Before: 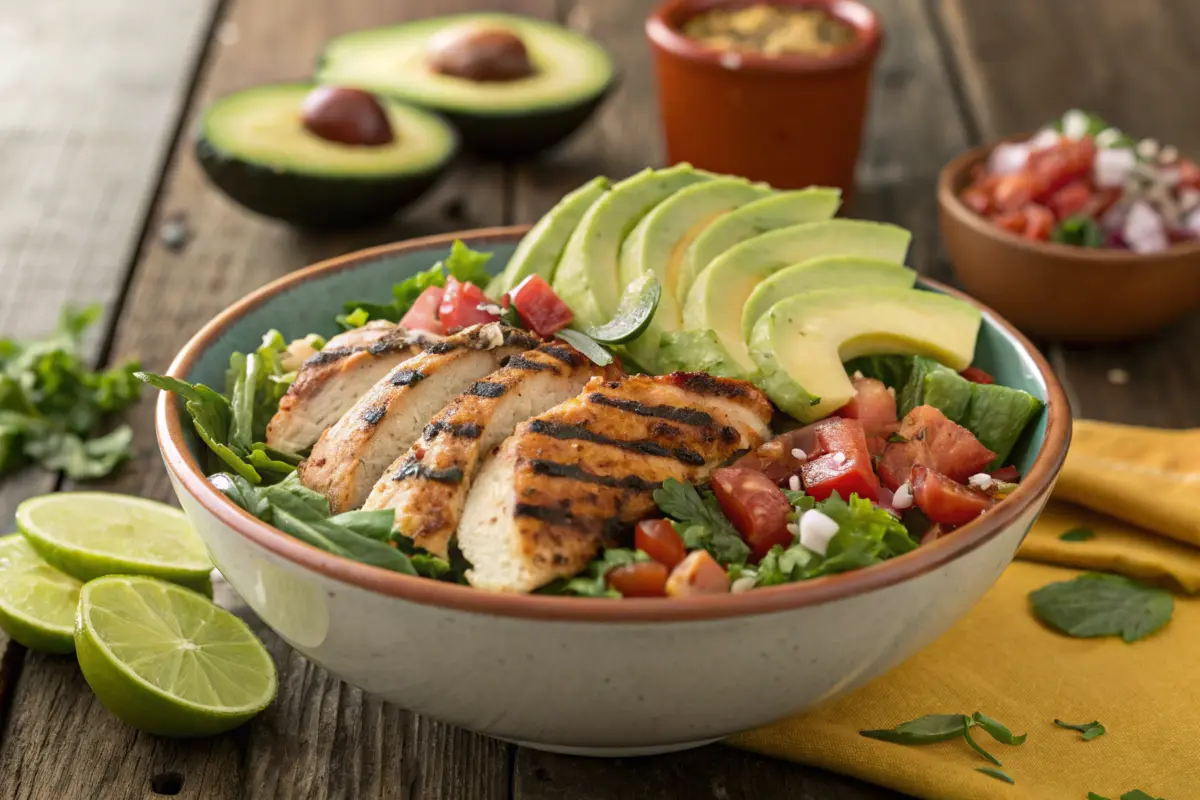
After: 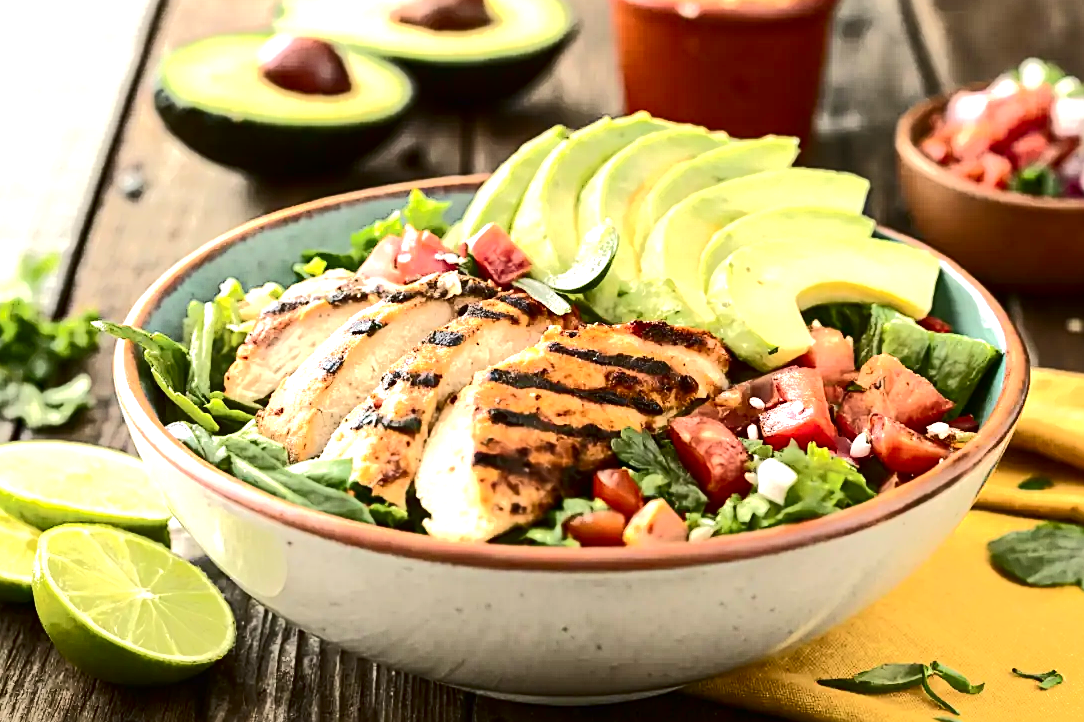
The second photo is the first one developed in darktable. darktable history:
tone curve: curves: ch0 [(0, 0) (0.003, 0.005) (0.011, 0.007) (0.025, 0.009) (0.044, 0.013) (0.069, 0.017) (0.1, 0.02) (0.136, 0.029) (0.177, 0.052) (0.224, 0.086) (0.277, 0.129) (0.335, 0.188) (0.399, 0.256) (0.468, 0.361) (0.543, 0.526) (0.623, 0.696) (0.709, 0.784) (0.801, 0.85) (0.898, 0.882) (1, 1)], color space Lab, independent channels, preserve colors none
sharpen: on, module defaults
exposure: exposure 1.207 EV, compensate exposure bias true, compensate highlight preservation false
crop: left 3.519%, top 6.423%, right 6.147%, bottom 3.205%
